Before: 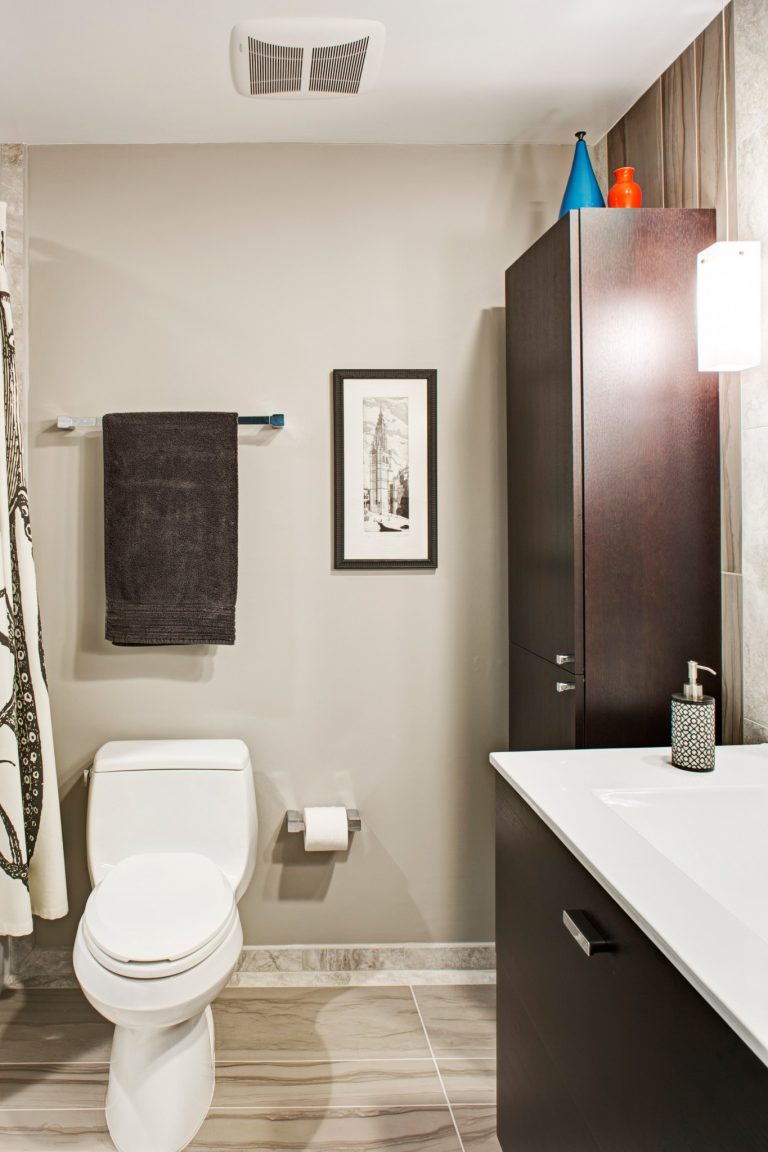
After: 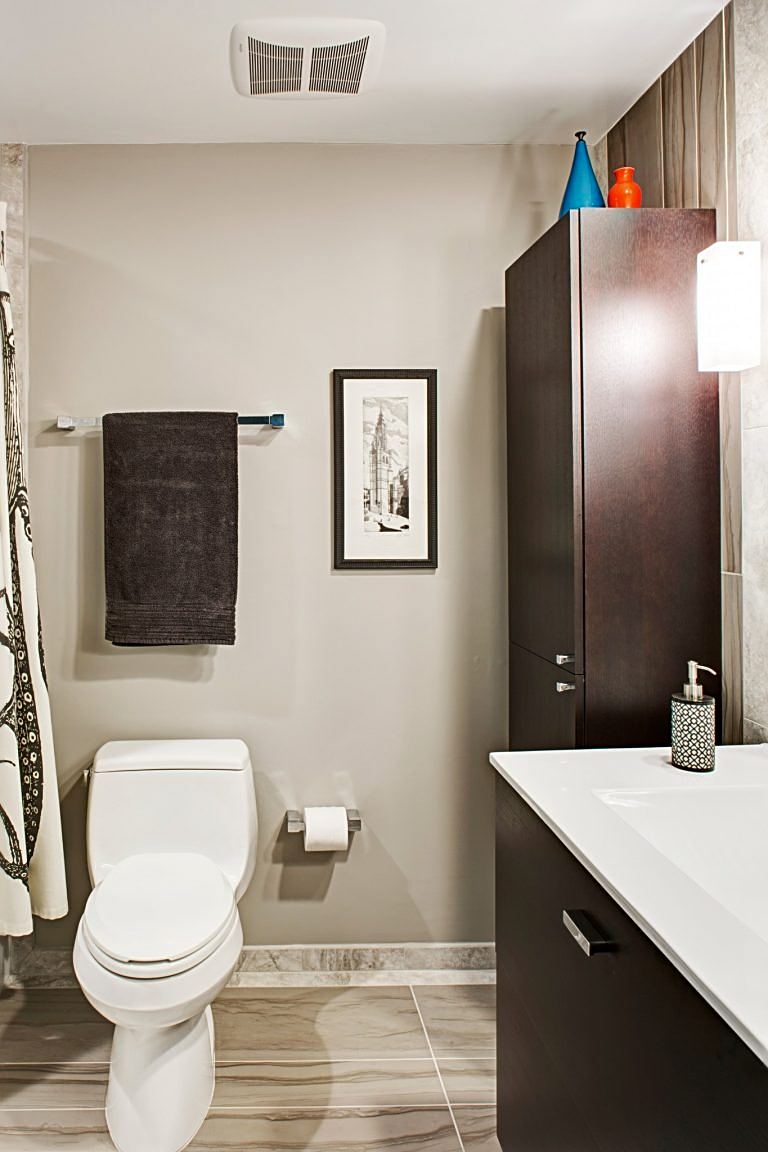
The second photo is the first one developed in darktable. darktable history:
sharpen: on, module defaults
contrast brightness saturation: contrast 0.029, brightness -0.045
